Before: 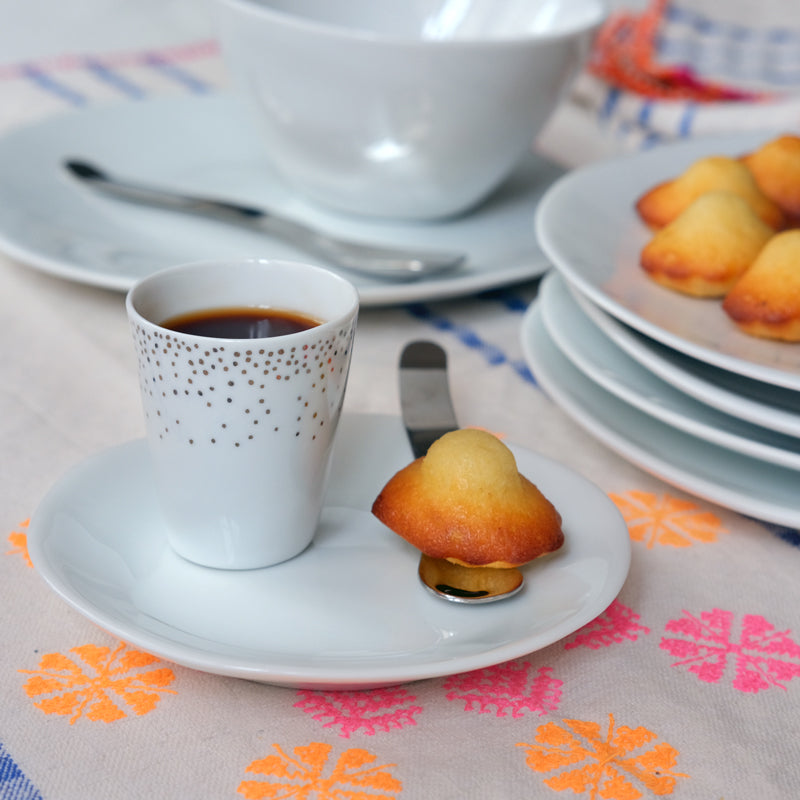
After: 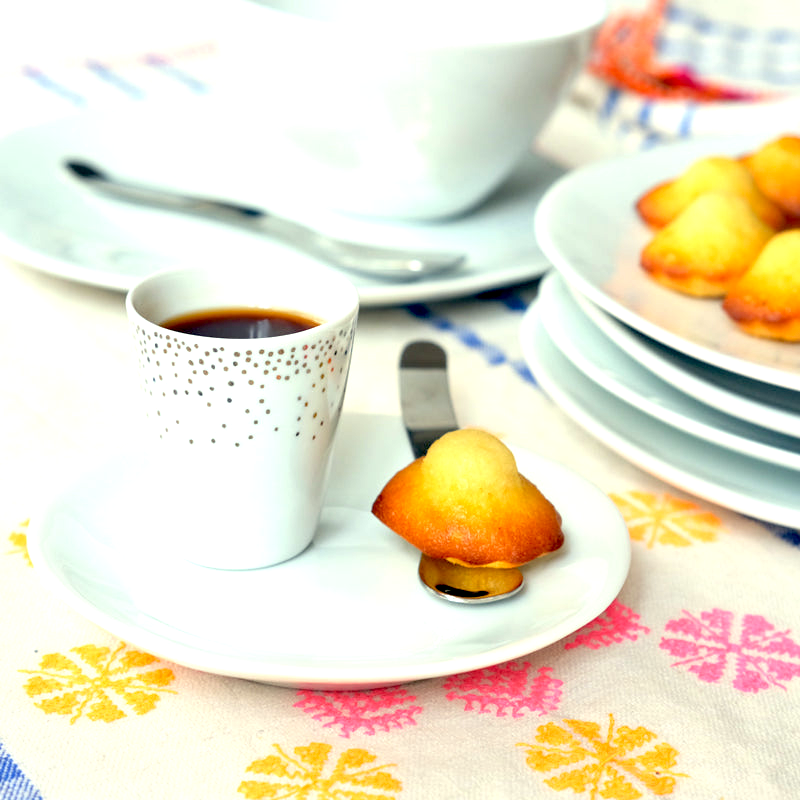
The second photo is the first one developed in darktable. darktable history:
color correction: highlights a* -5.94, highlights b* 11.19
exposure: black level correction 0.011, exposure 1.088 EV, compensate exposure bias true, compensate highlight preservation false
